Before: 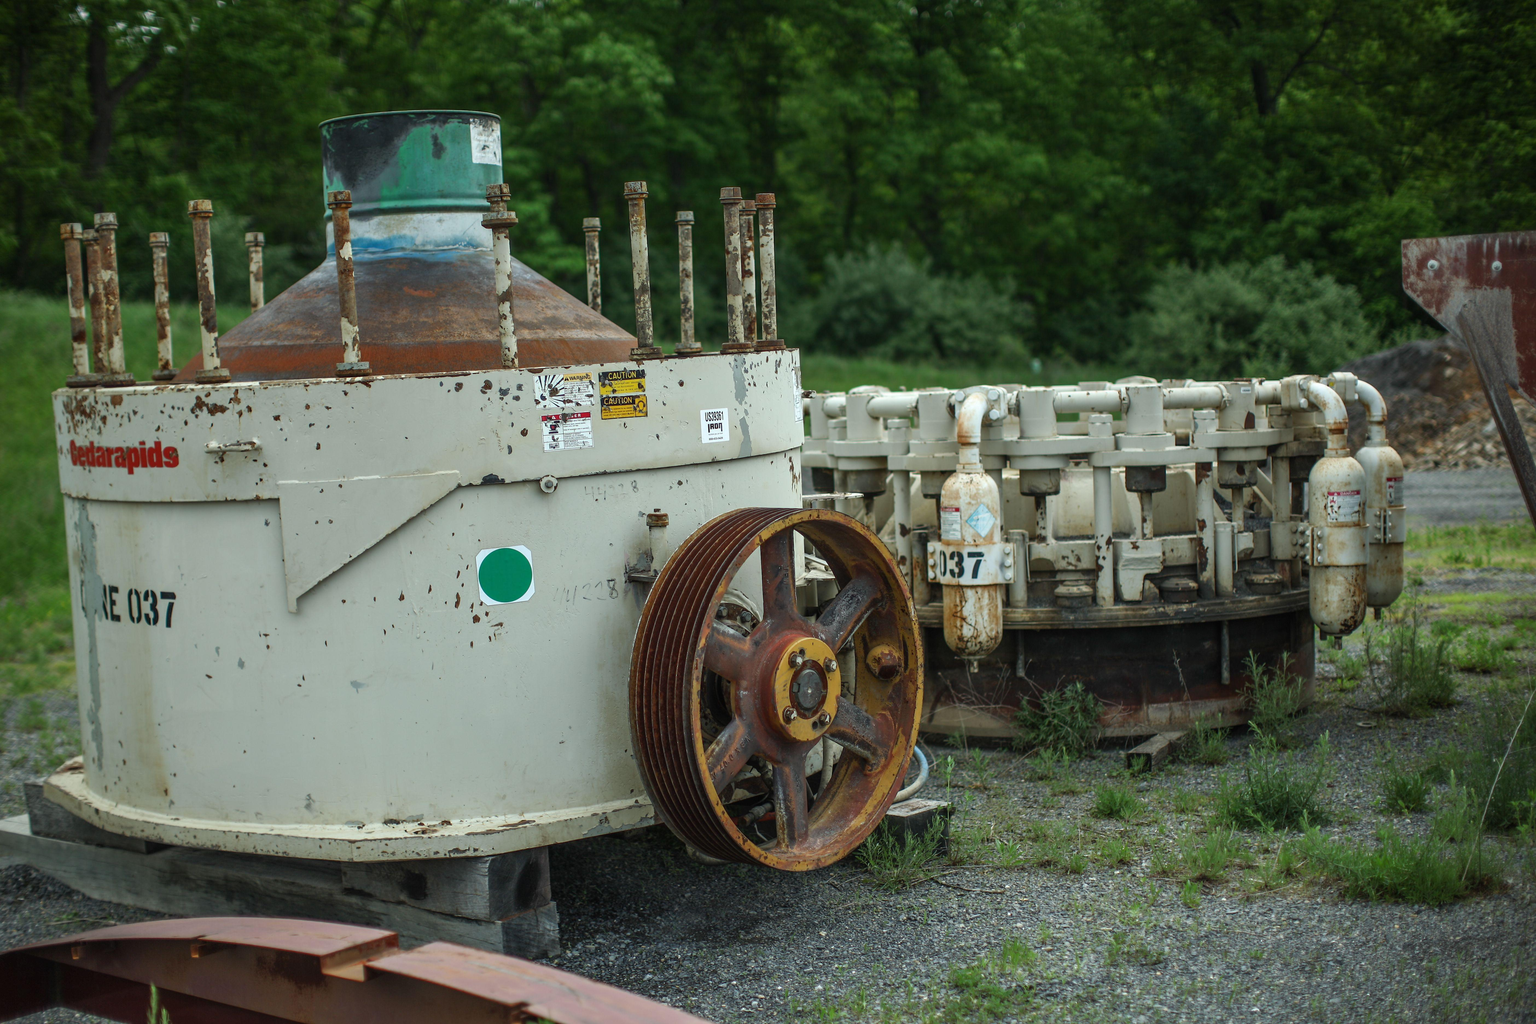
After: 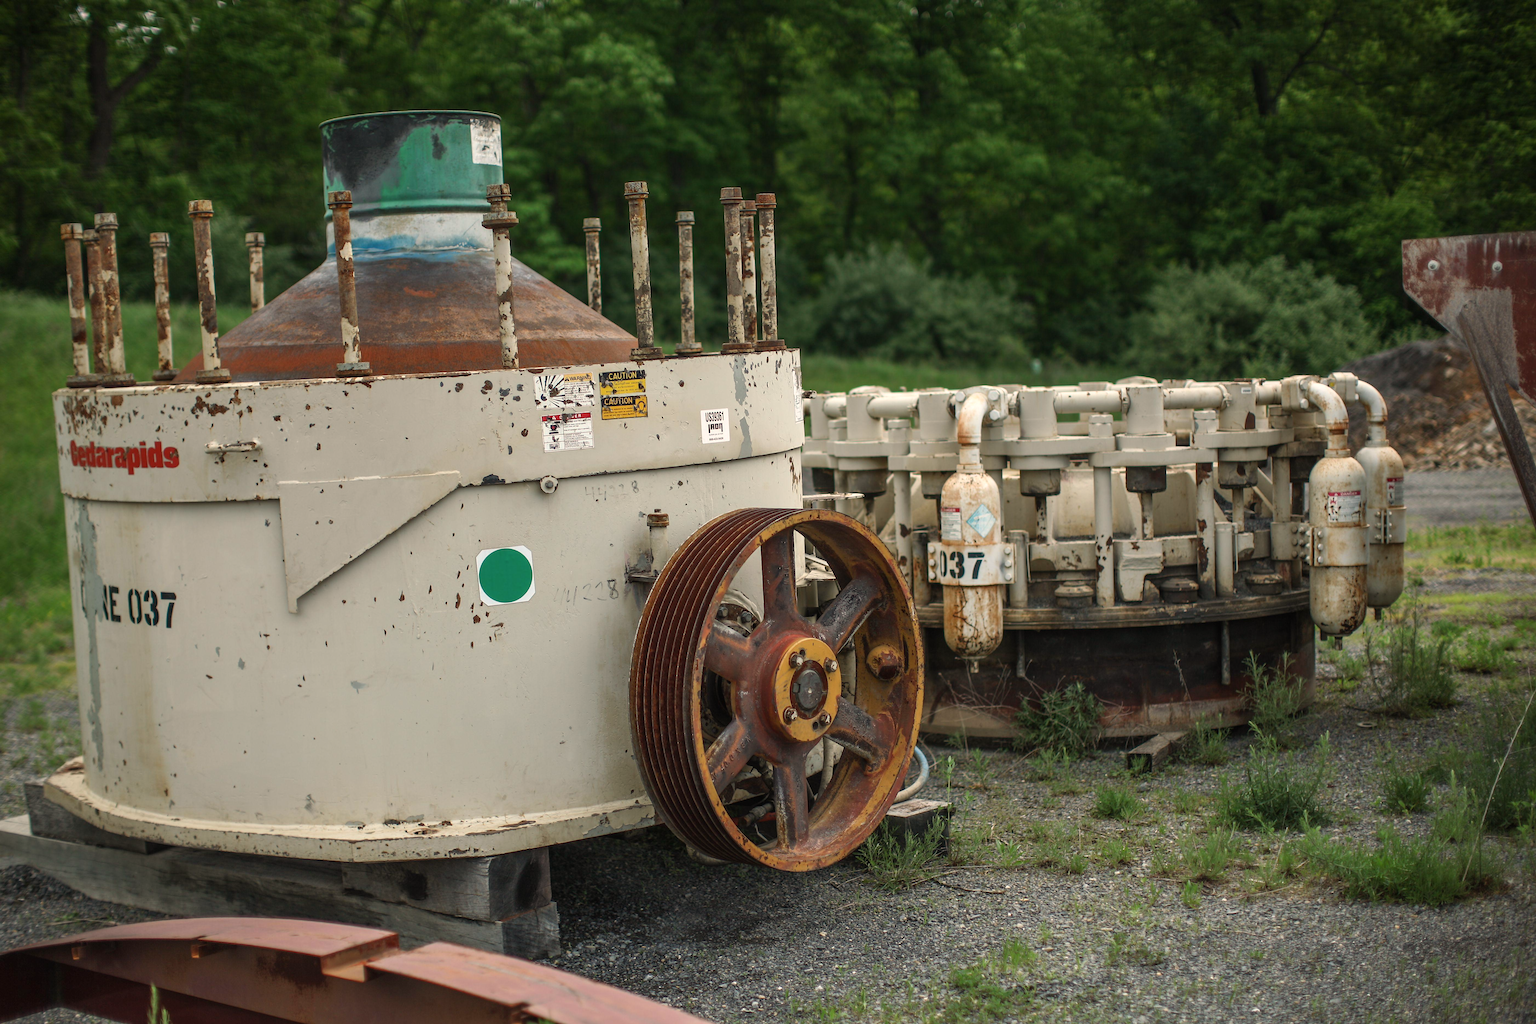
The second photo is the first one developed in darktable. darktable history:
white balance: red 1.127, blue 0.943
contrast brightness saturation: saturation -0.05
